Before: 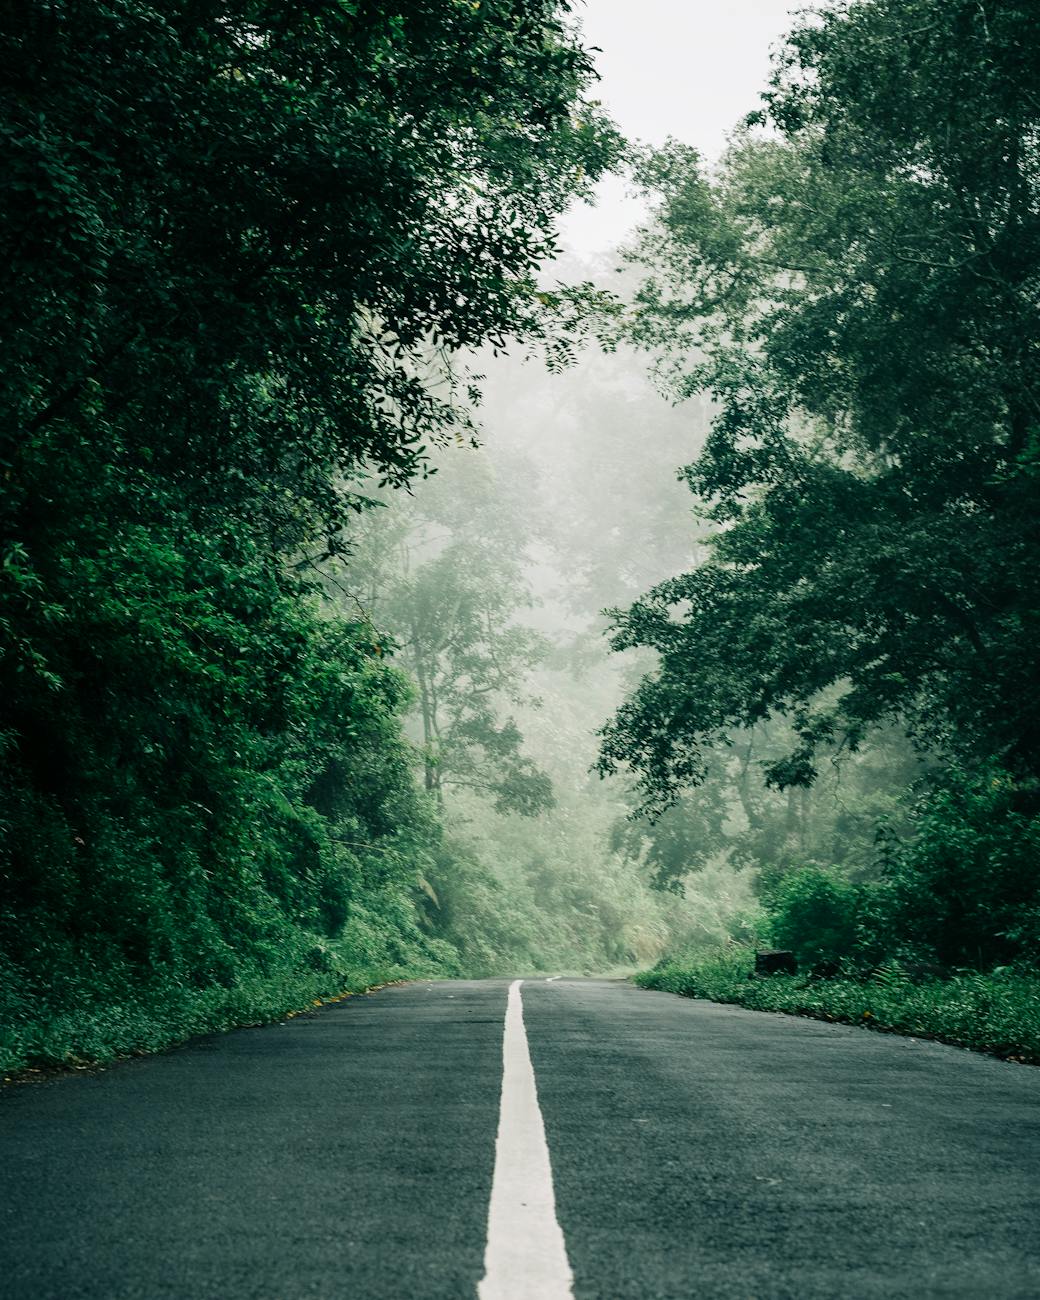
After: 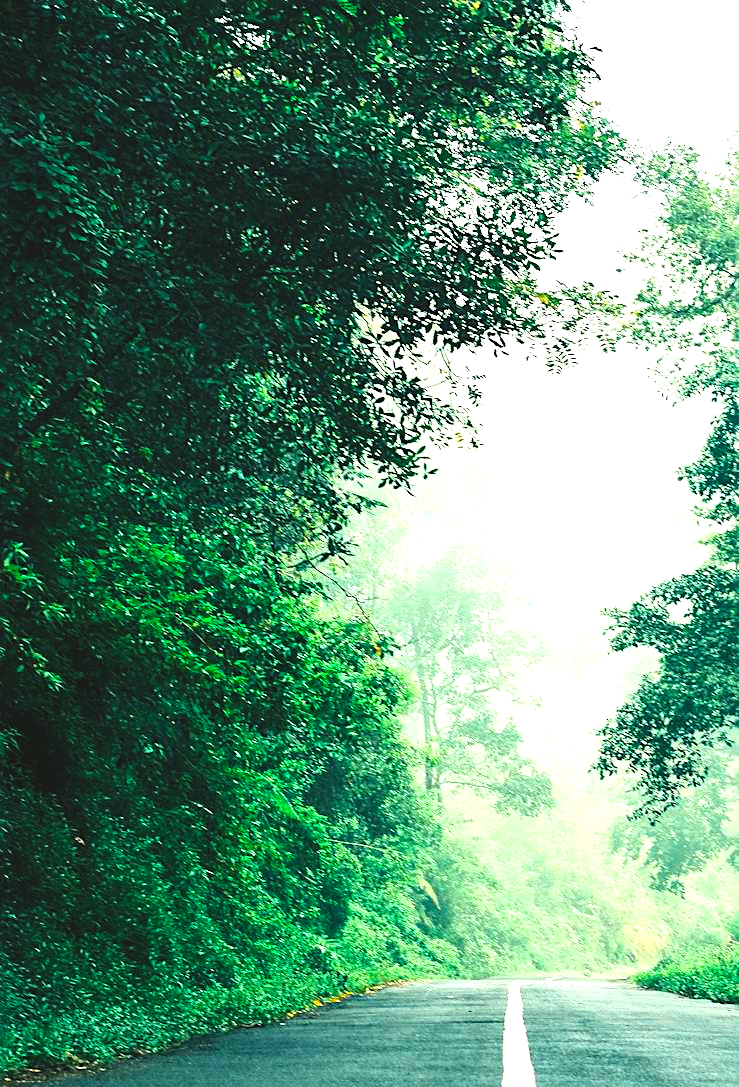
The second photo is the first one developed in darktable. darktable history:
crop: right 28.86%, bottom 16.329%
contrast brightness saturation: contrast 0.144, brightness 0.225
sharpen: on, module defaults
color balance rgb: linear chroma grading › shadows 9.897%, linear chroma grading › highlights 9.413%, linear chroma grading › global chroma 15.309%, linear chroma grading › mid-tones 14.765%, perceptual saturation grading › global saturation 18.508%, perceptual brilliance grading › highlights 9.611%, perceptual brilliance grading › shadows -4.988%, global vibrance 14.521%
exposure: black level correction -0.002, exposure 1.111 EV, compensate highlight preservation false
